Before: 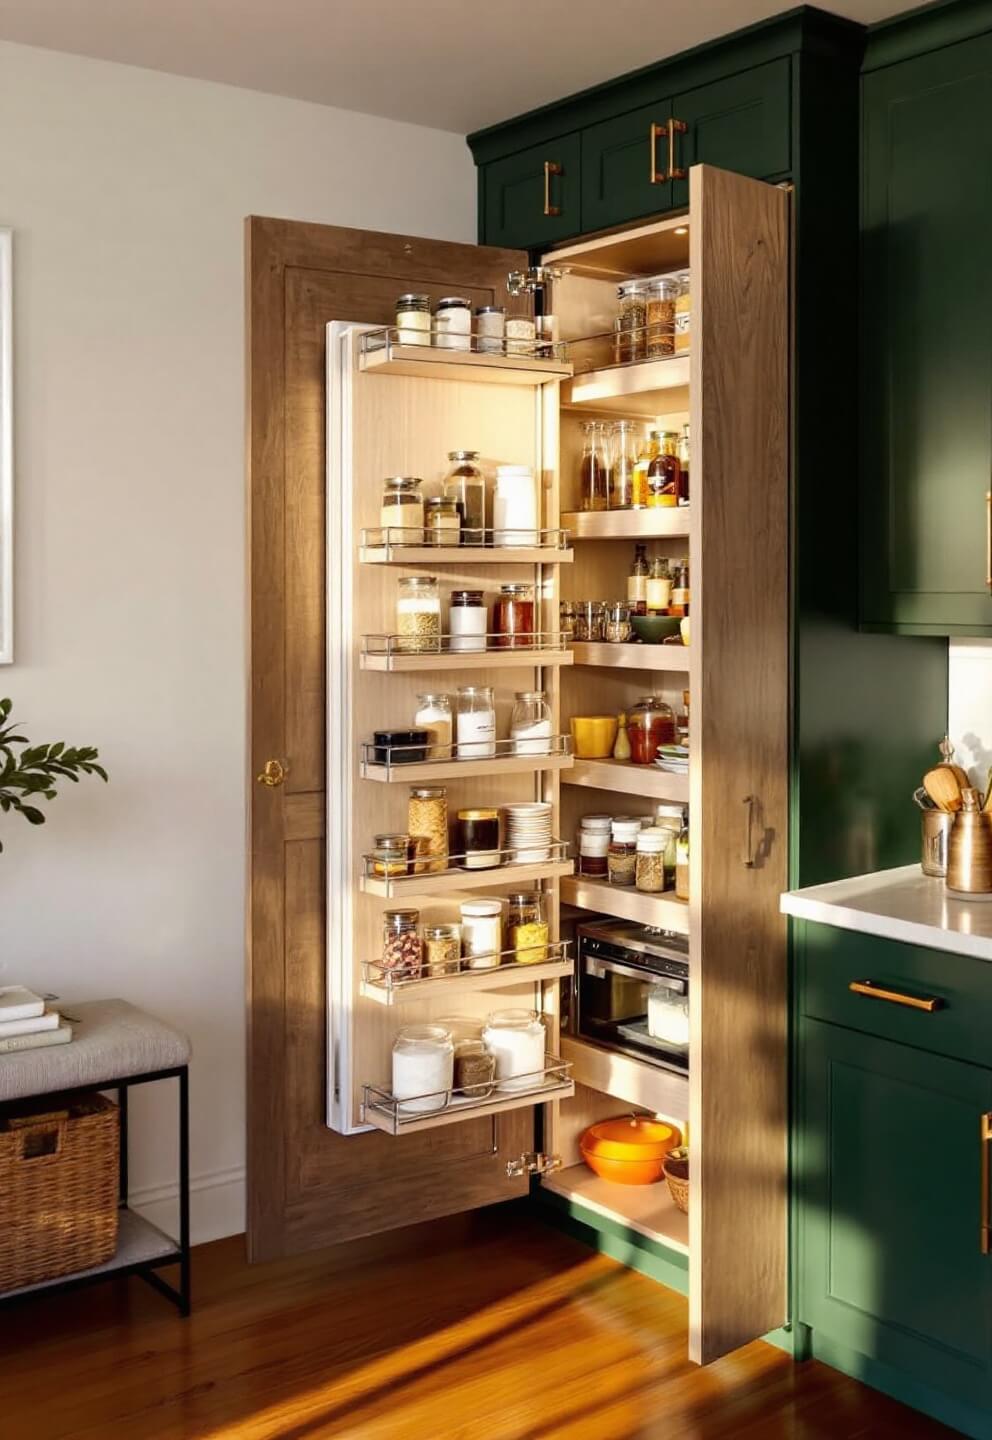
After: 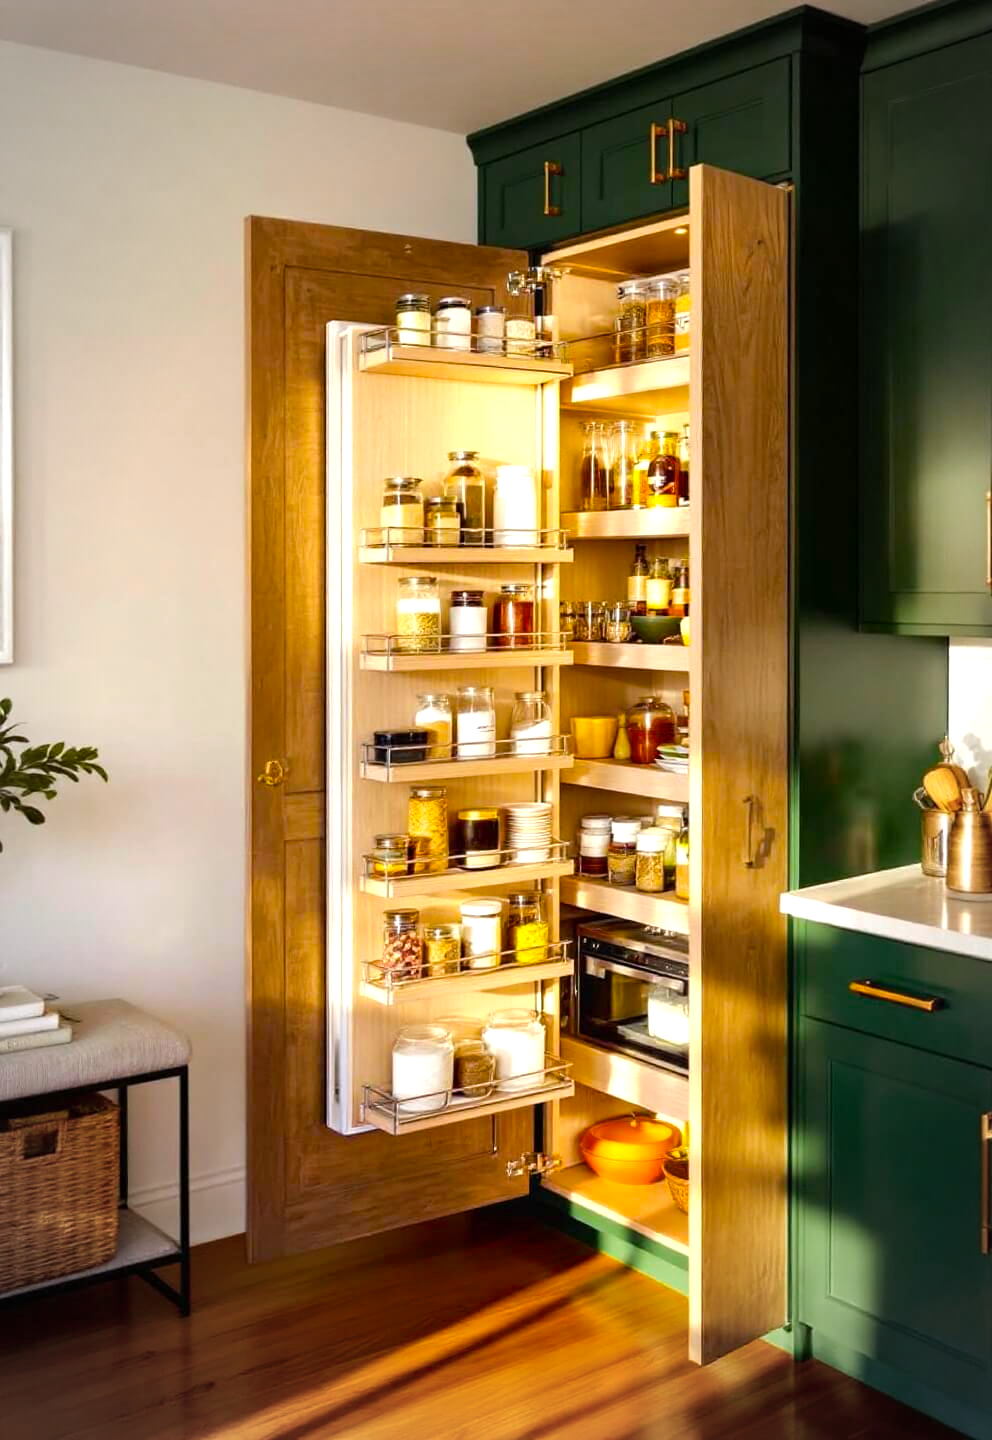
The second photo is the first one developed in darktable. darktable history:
color balance rgb: perceptual saturation grading › global saturation 49.914%, perceptual brilliance grading › global brilliance 10.35%, perceptual brilliance grading › shadows 15.62%
vignetting: brightness -0.29, automatic ratio true
